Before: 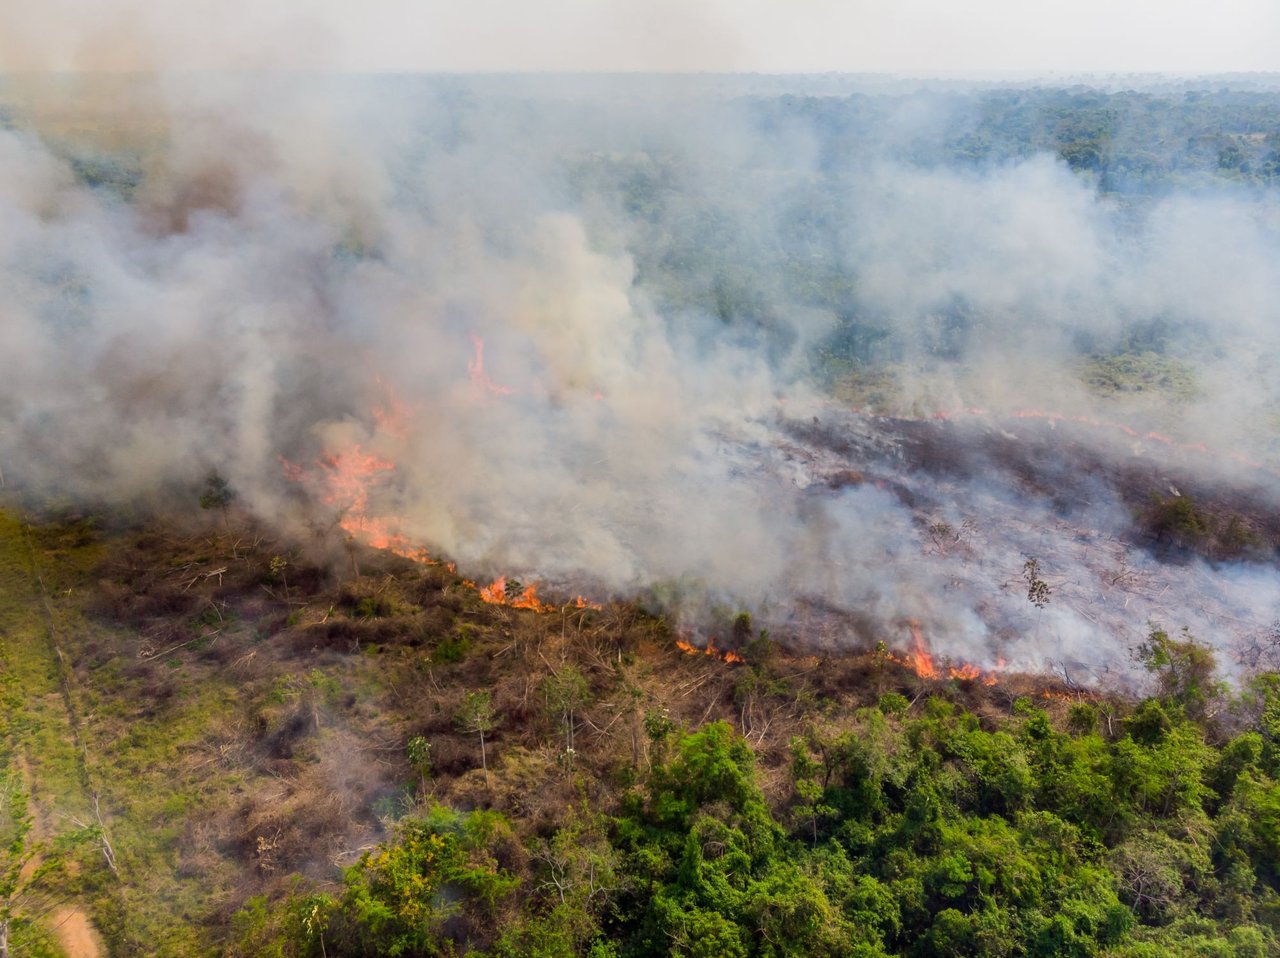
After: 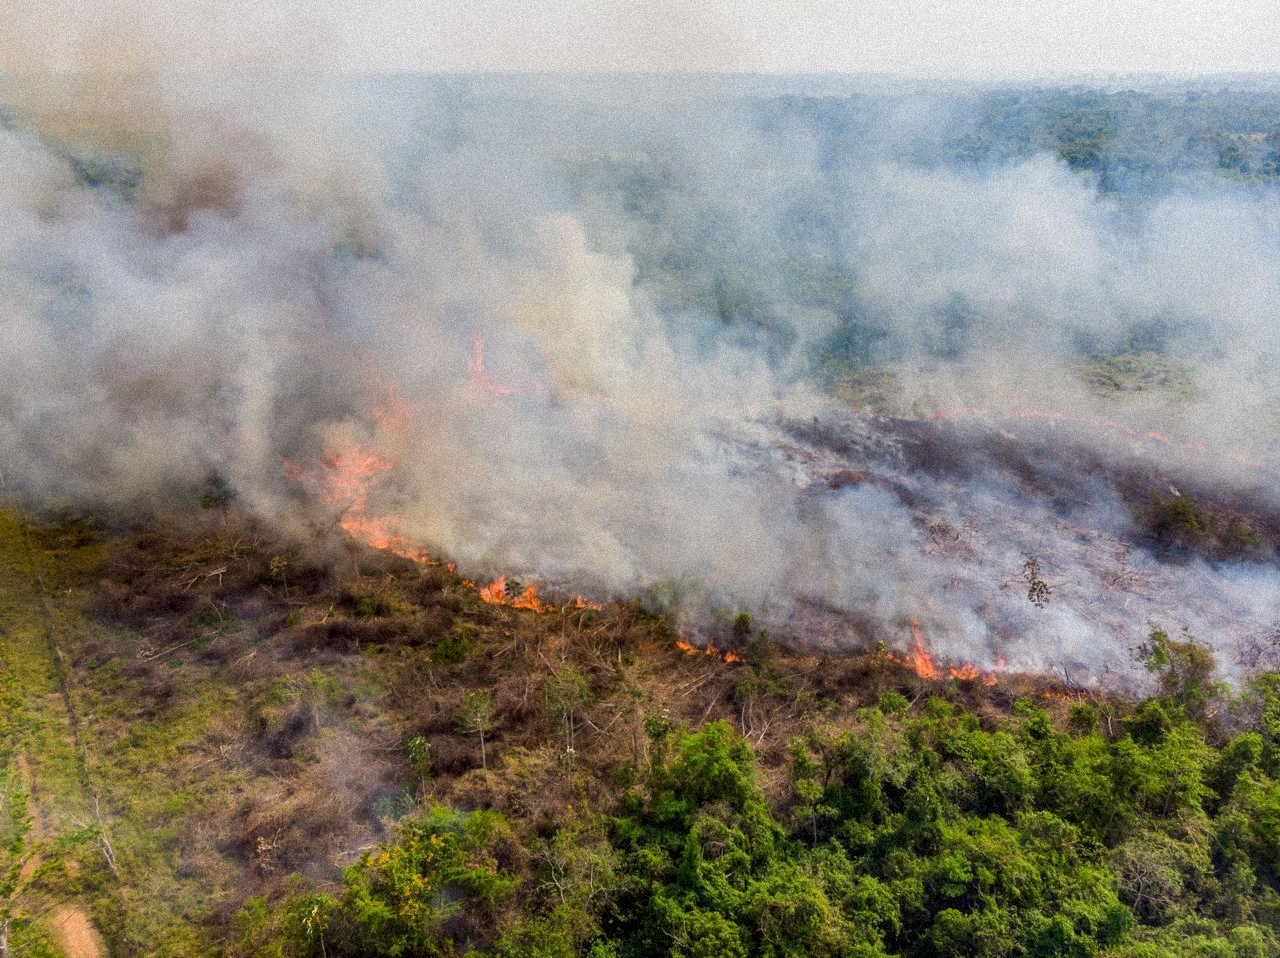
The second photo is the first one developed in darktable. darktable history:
local contrast: highlights 100%, shadows 100%, detail 120%, midtone range 0.2
grain: coarseness 9.38 ISO, strength 34.99%, mid-tones bias 0%
